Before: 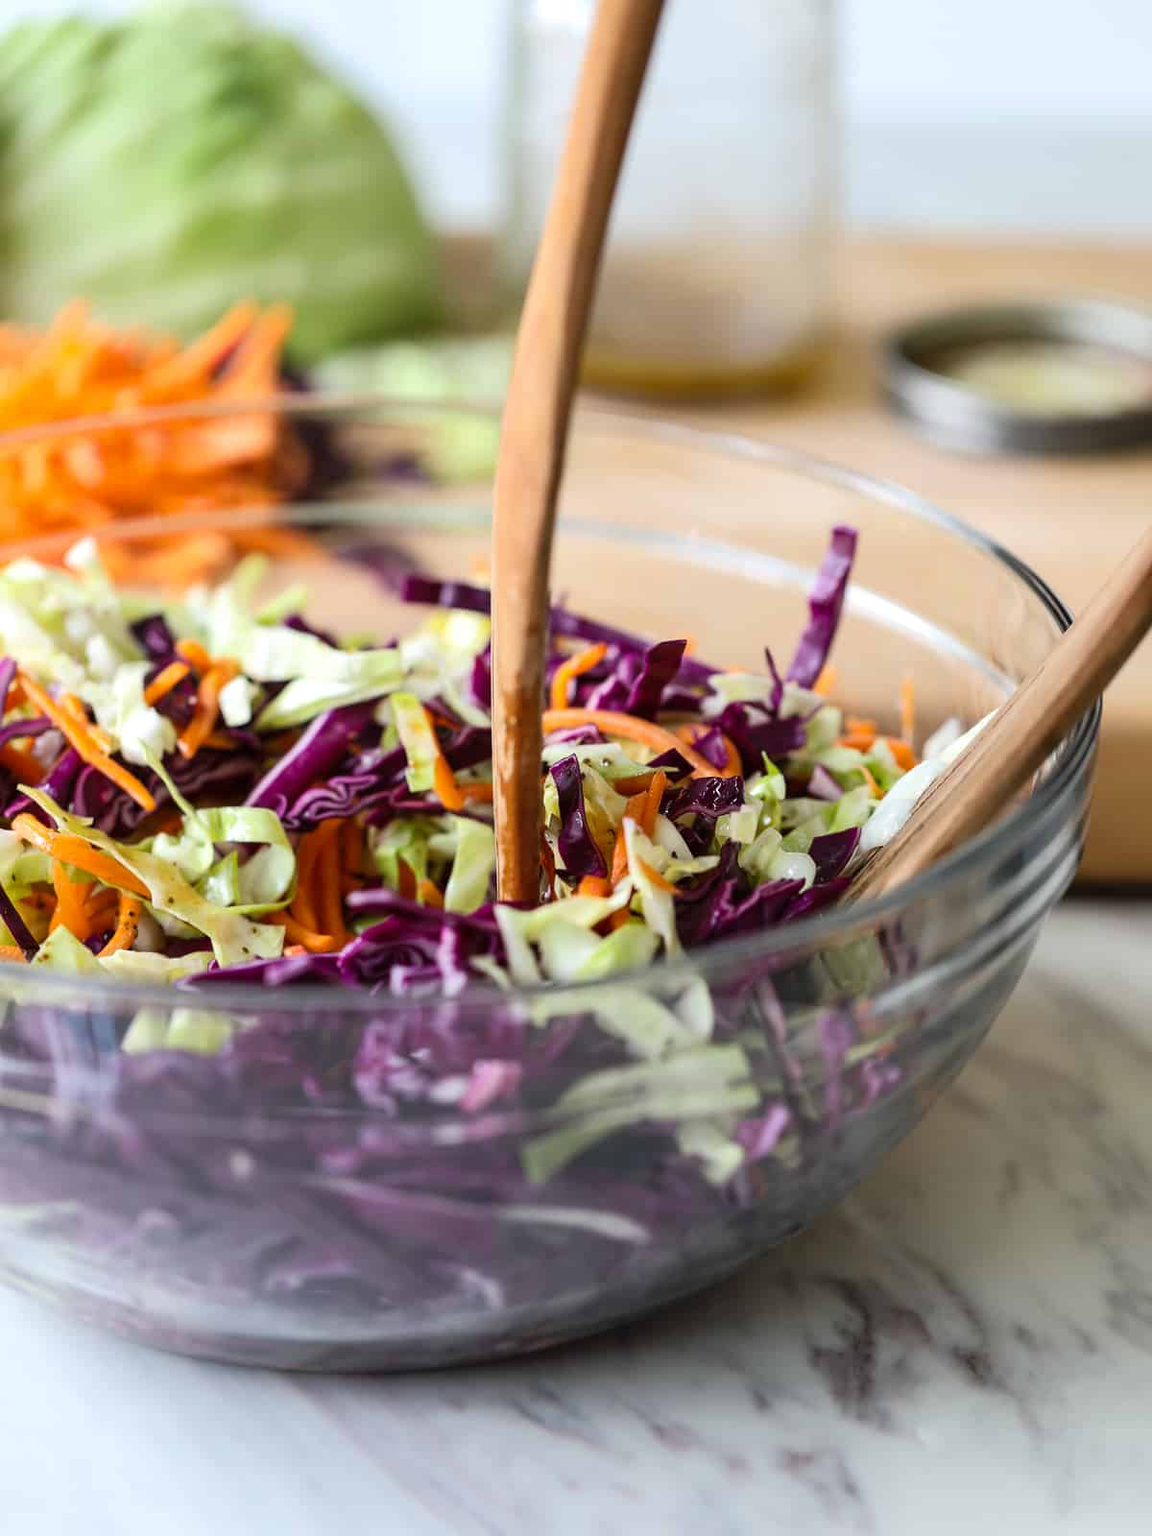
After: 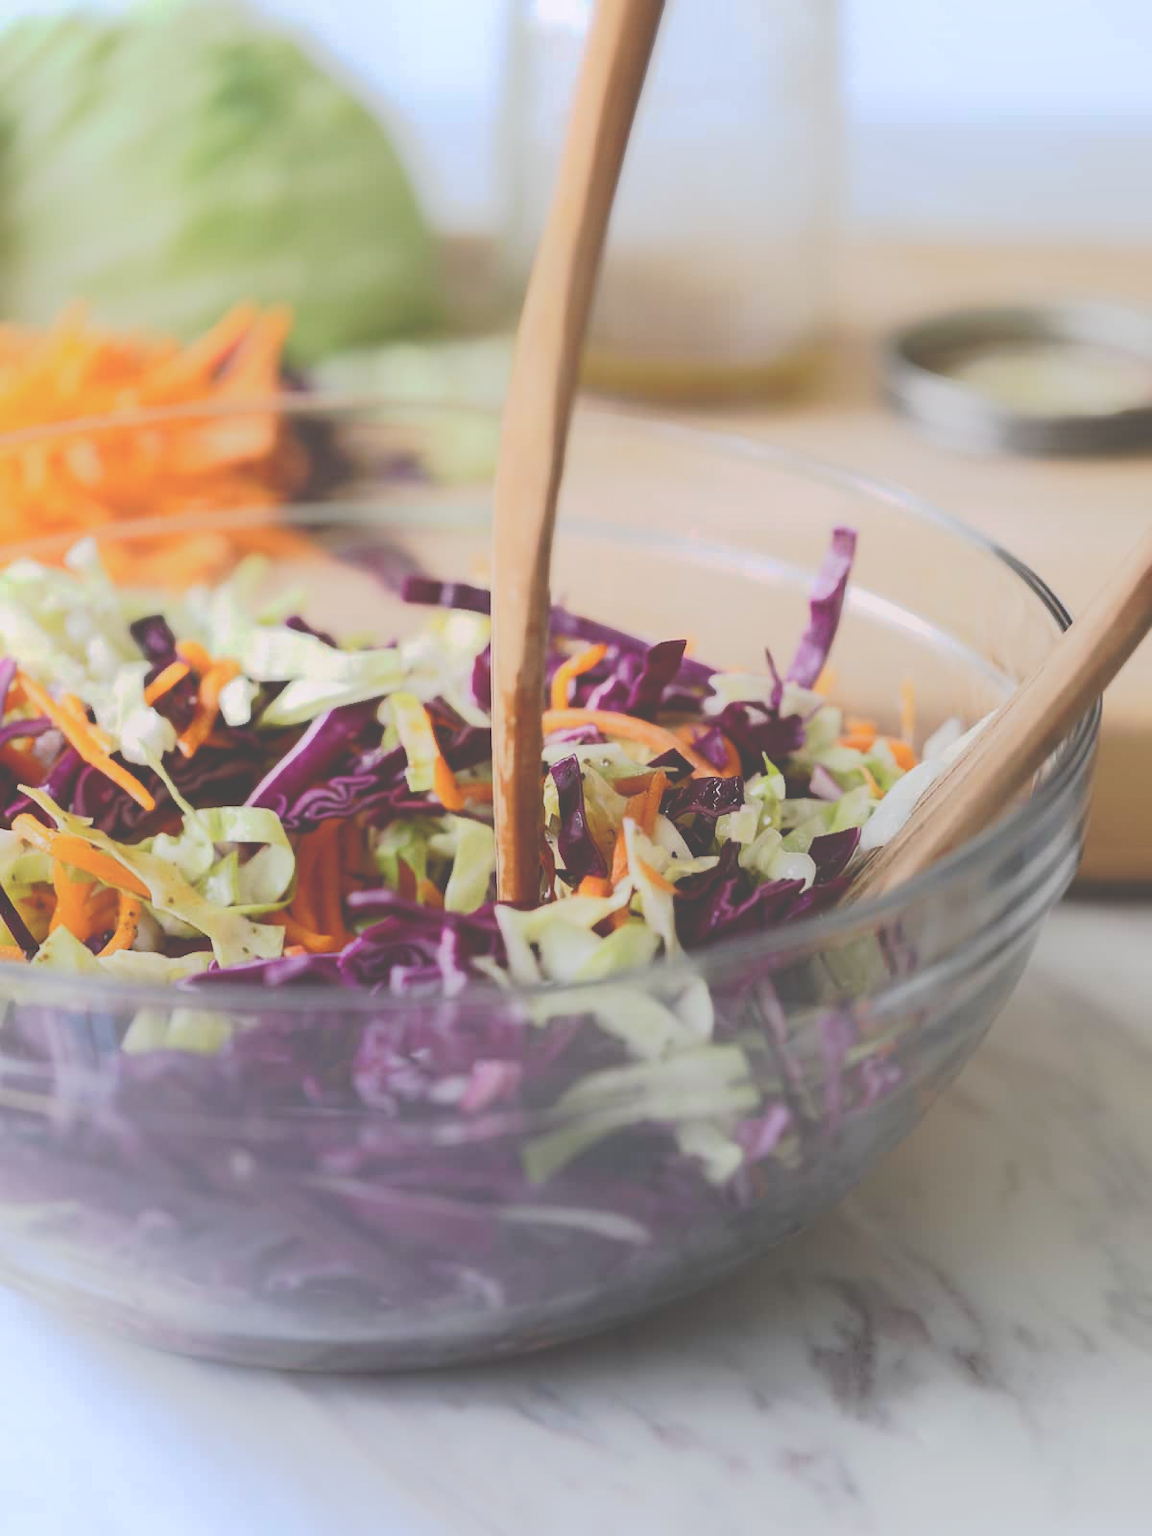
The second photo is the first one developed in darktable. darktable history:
white balance: red 1.009, blue 1.027
contrast equalizer: octaves 7, y [[0.6 ×6], [0.55 ×6], [0 ×6], [0 ×6], [0 ×6]], mix -1
tone curve: curves: ch0 [(0, 0) (0.003, 0.277) (0.011, 0.277) (0.025, 0.279) (0.044, 0.282) (0.069, 0.286) (0.1, 0.289) (0.136, 0.294) (0.177, 0.318) (0.224, 0.345) (0.277, 0.379) (0.335, 0.425) (0.399, 0.481) (0.468, 0.542) (0.543, 0.594) (0.623, 0.662) (0.709, 0.731) (0.801, 0.792) (0.898, 0.851) (1, 1)], preserve colors none
